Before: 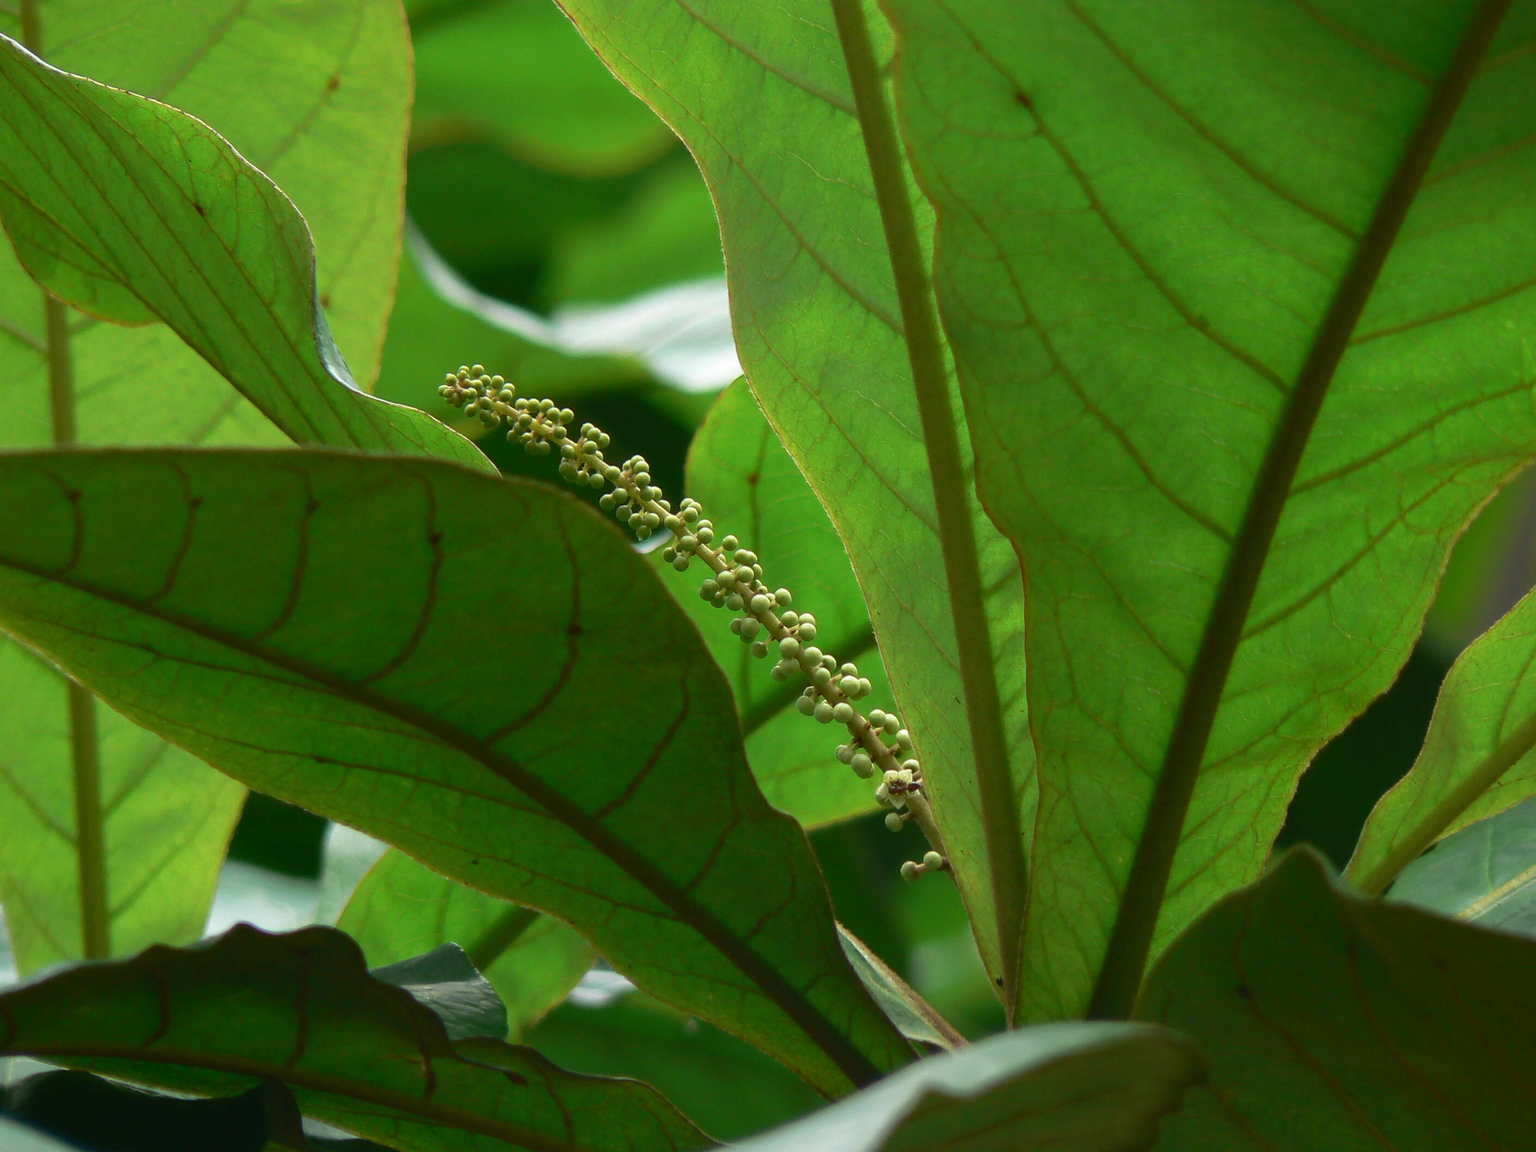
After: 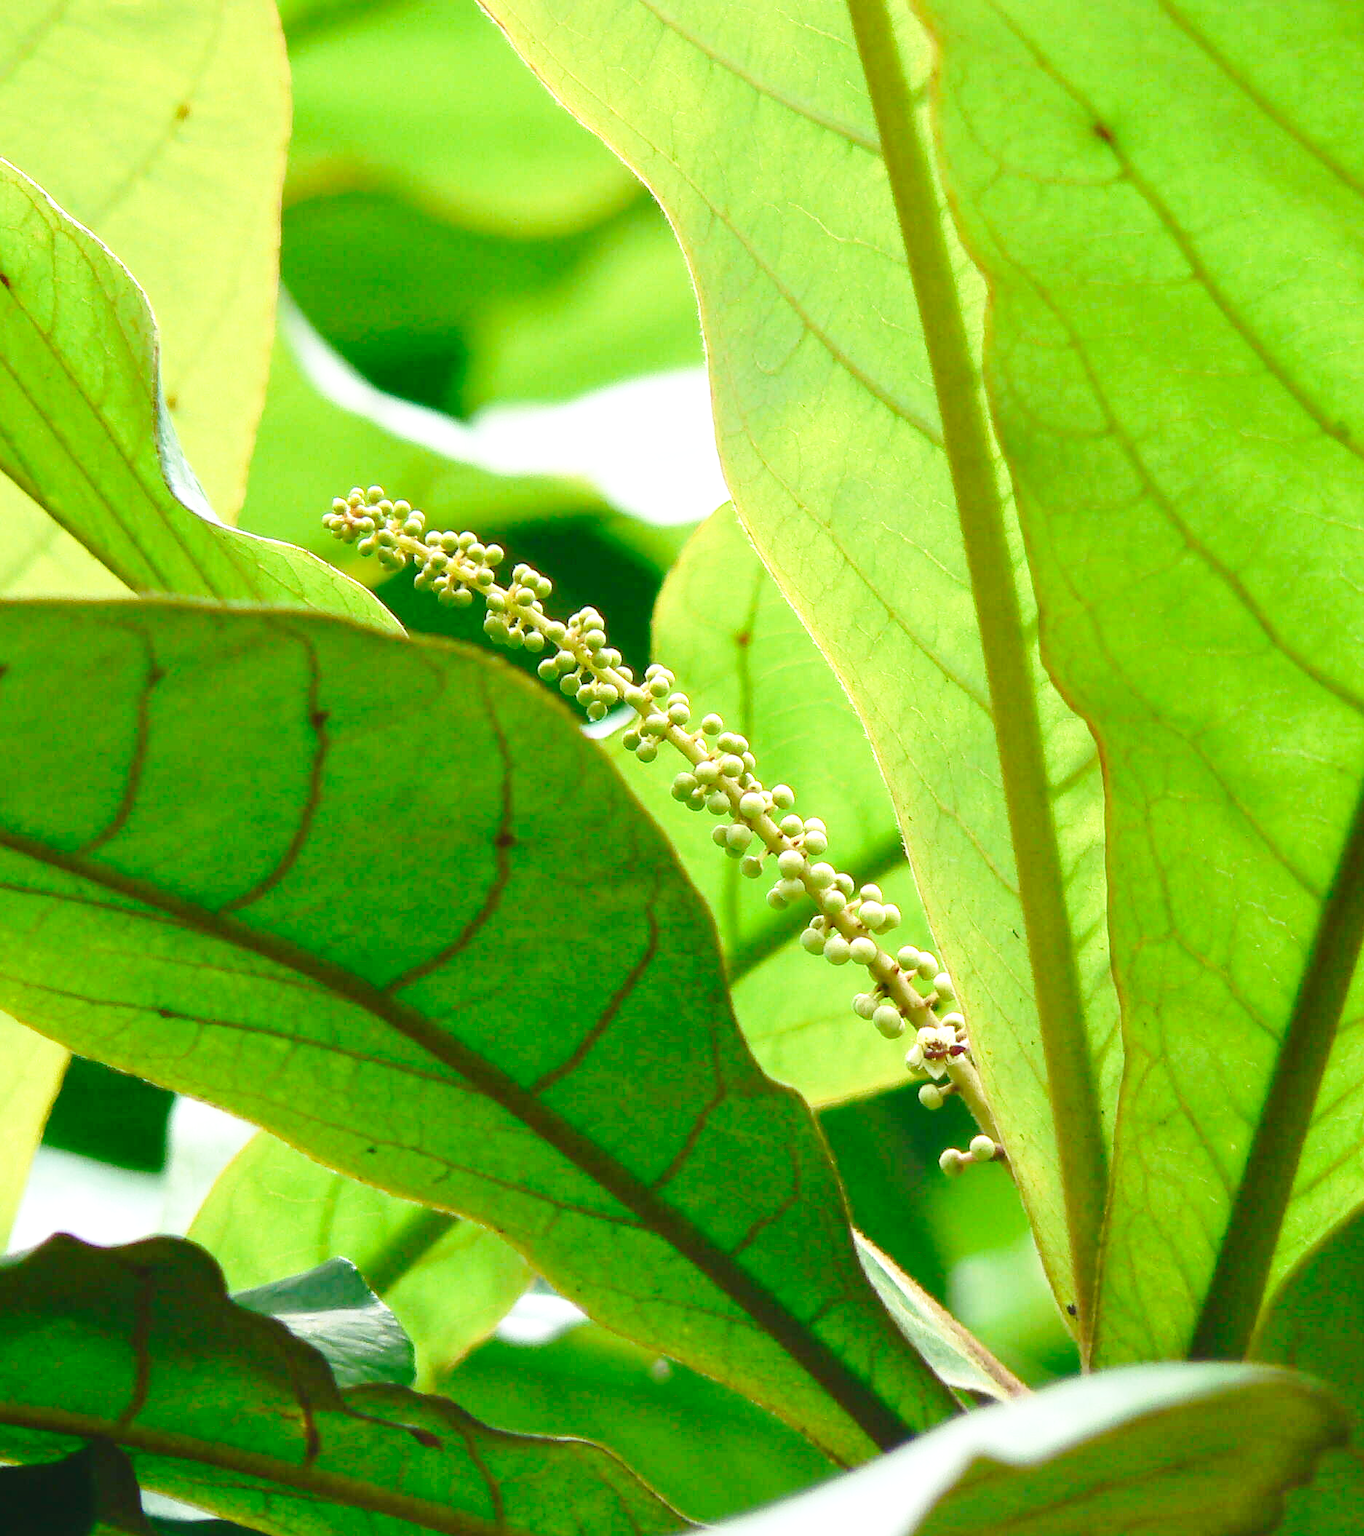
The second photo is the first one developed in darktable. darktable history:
exposure: black level correction 0, exposure 1.199 EV, compensate highlight preservation false
base curve: curves: ch0 [(0, 0) (0.028, 0.03) (0.121, 0.232) (0.46, 0.748) (0.859, 0.968) (1, 1)], preserve colors none
crop and rotate: left 12.801%, right 20.6%
shadows and highlights: radius 331.78, shadows 54.72, highlights -99.61, compress 94.46%, soften with gaussian
